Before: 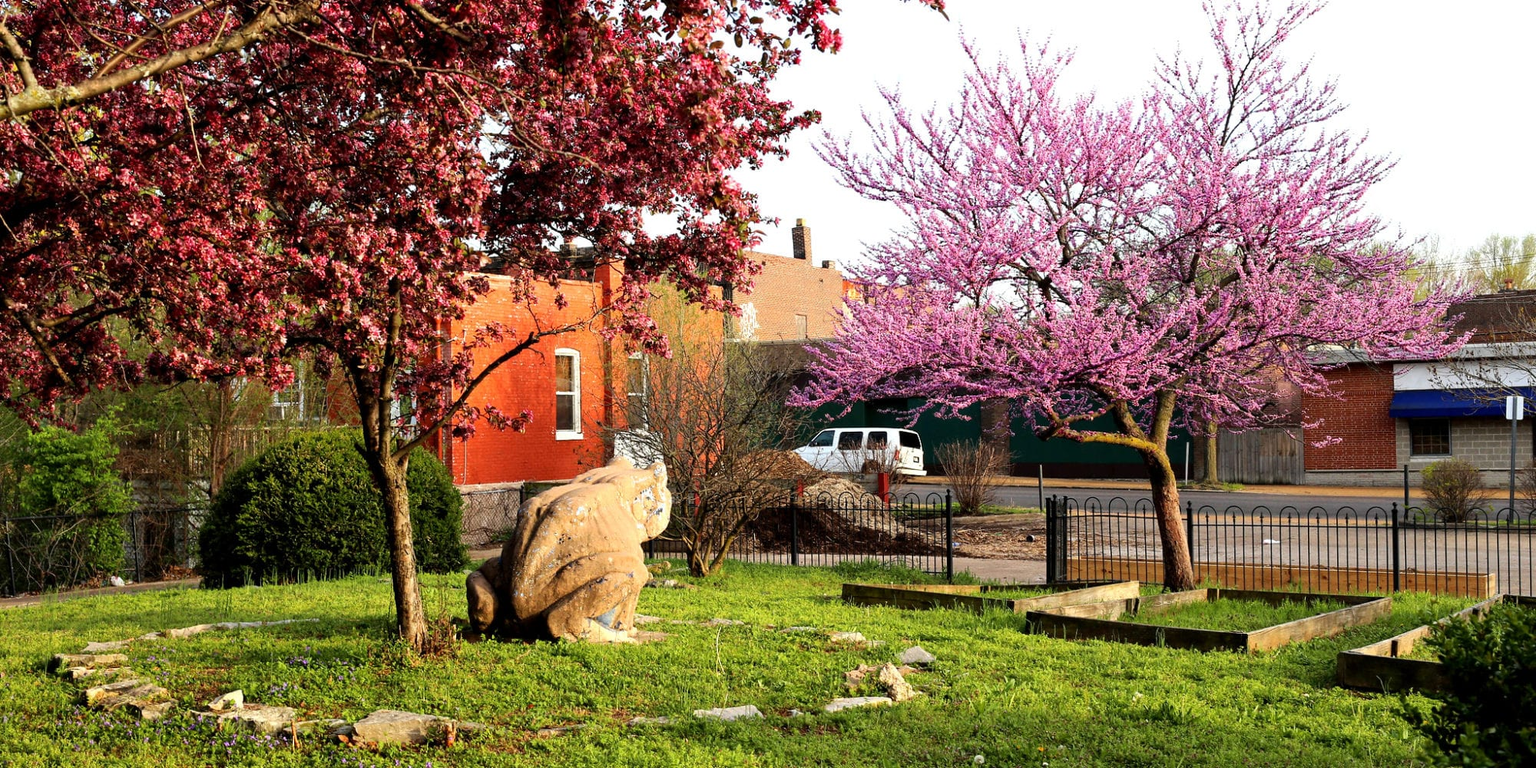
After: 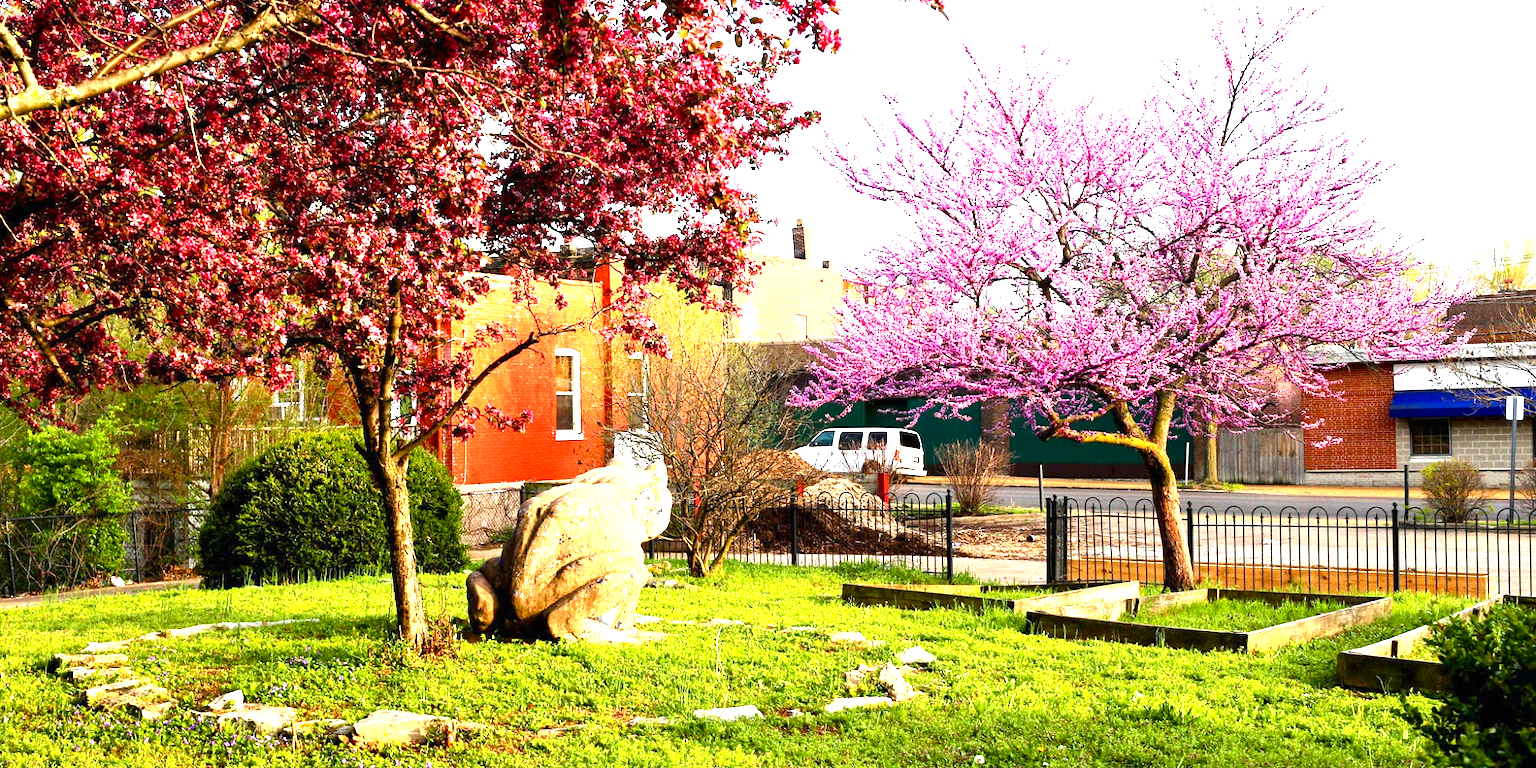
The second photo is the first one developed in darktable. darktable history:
color balance rgb: linear chroma grading › global chroma 8.12%, perceptual saturation grading › global saturation 9.07%, perceptual saturation grading › highlights -13.84%, perceptual saturation grading › mid-tones 14.88%, perceptual saturation grading › shadows 22.8%, perceptual brilliance grading › highlights 2.61%, global vibrance 12.07%
exposure: black level correction 0, exposure 1.388 EV, compensate exposure bias true, compensate highlight preservation false
